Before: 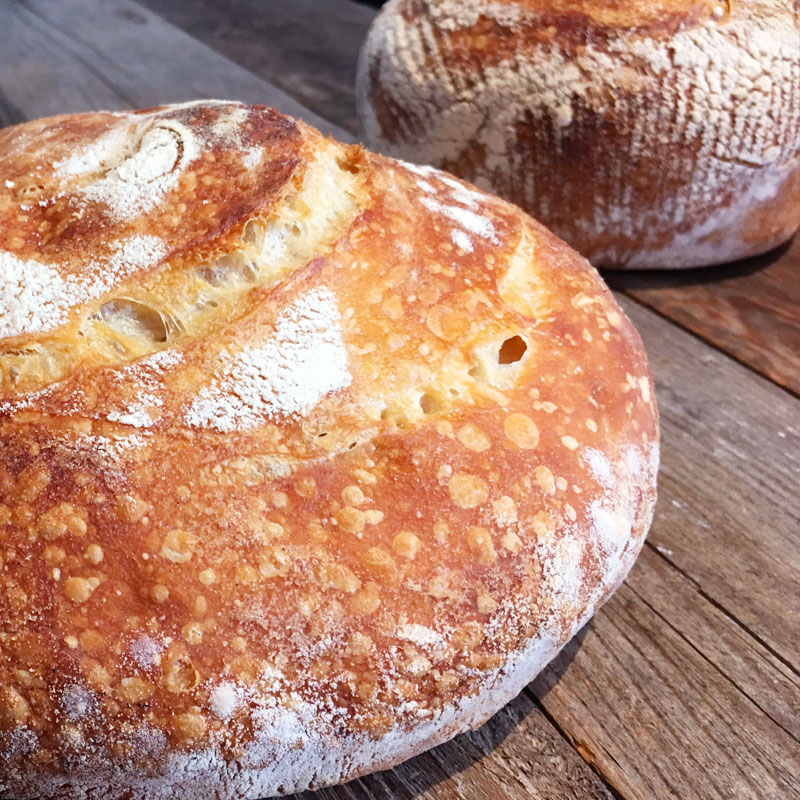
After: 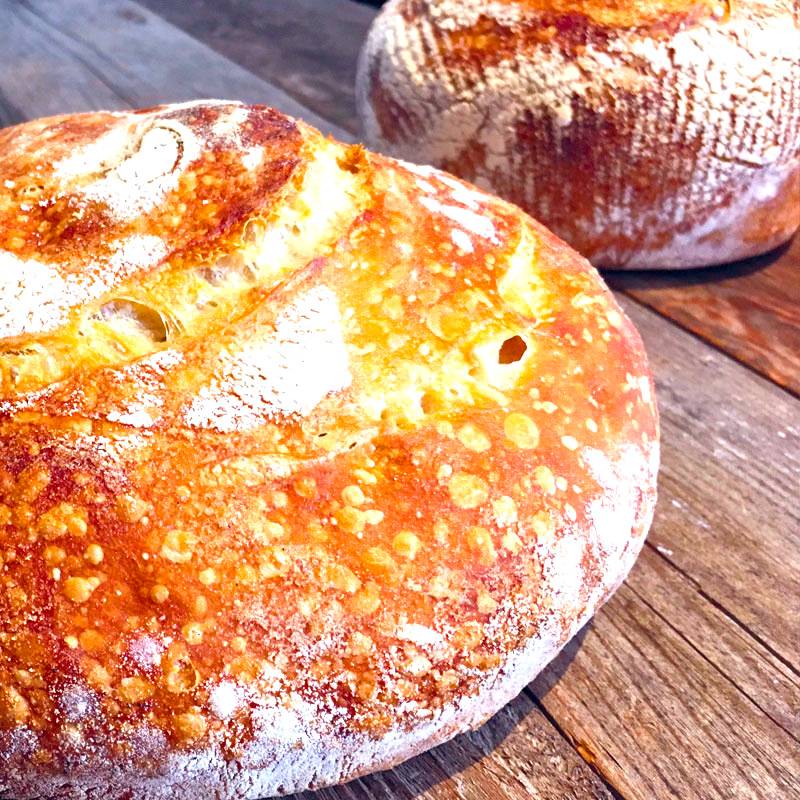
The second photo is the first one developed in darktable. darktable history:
color balance rgb: highlights gain › luminance 18.067%, global offset › chroma 0.144%, global offset › hue 253.5°, perceptual saturation grading › global saturation 36.292%, perceptual saturation grading › shadows 34.824%, perceptual brilliance grading › highlights 9.232%, perceptual brilliance grading › shadows -4.726%
tone equalizer: -8 EV 1.04 EV, -7 EV 0.967 EV, -6 EV 1.03 EV, -5 EV 1.02 EV, -4 EV 1.03 EV, -3 EV 0.758 EV, -2 EV 0.498 EV, -1 EV 0.259 EV
